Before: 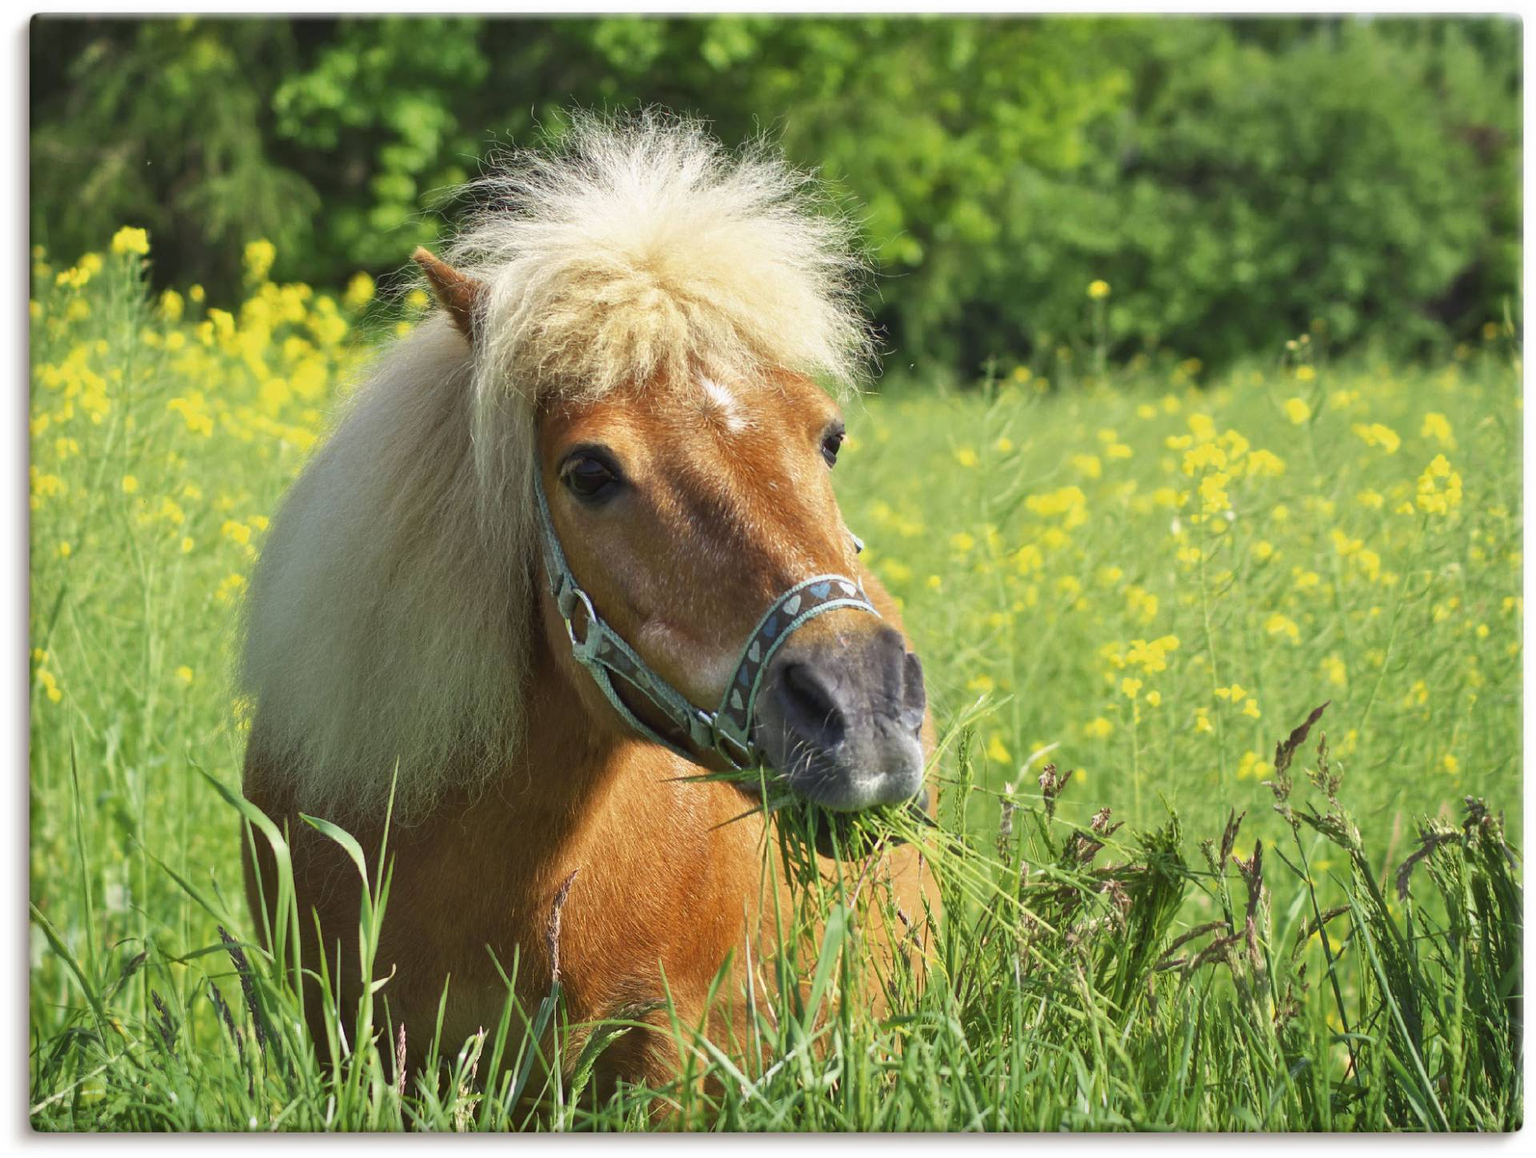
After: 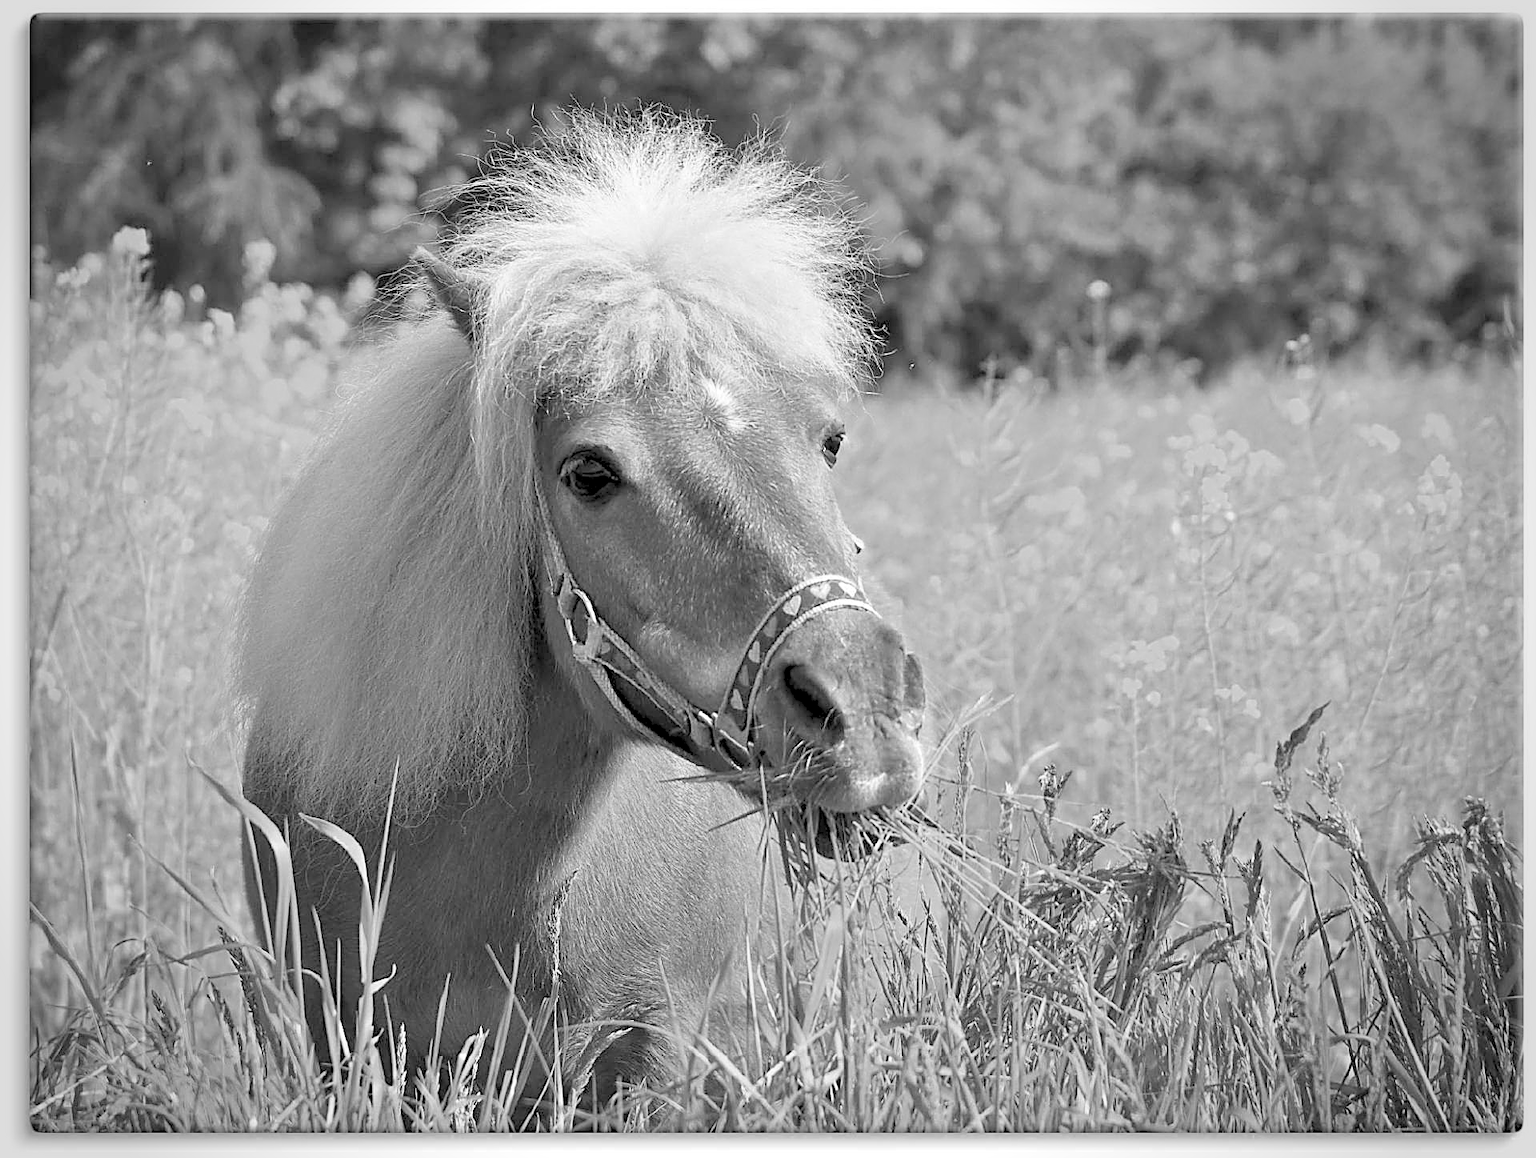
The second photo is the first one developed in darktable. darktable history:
levels: white 99.89%, levels [0.093, 0.434, 0.988]
velvia: on, module defaults
color zones: curves: ch0 [(0, 0.613) (0.01, 0.613) (0.245, 0.448) (0.498, 0.529) (0.642, 0.665) (0.879, 0.777) (0.99, 0.613)]; ch1 [(0, 0) (0.143, 0) (0.286, 0) (0.429, 0) (0.571, 0) (0.714, 0) (0.857, 0)]
vignetting: fall-off radius 31.93%, brightness -0.281
sharpen: amount 0.987
